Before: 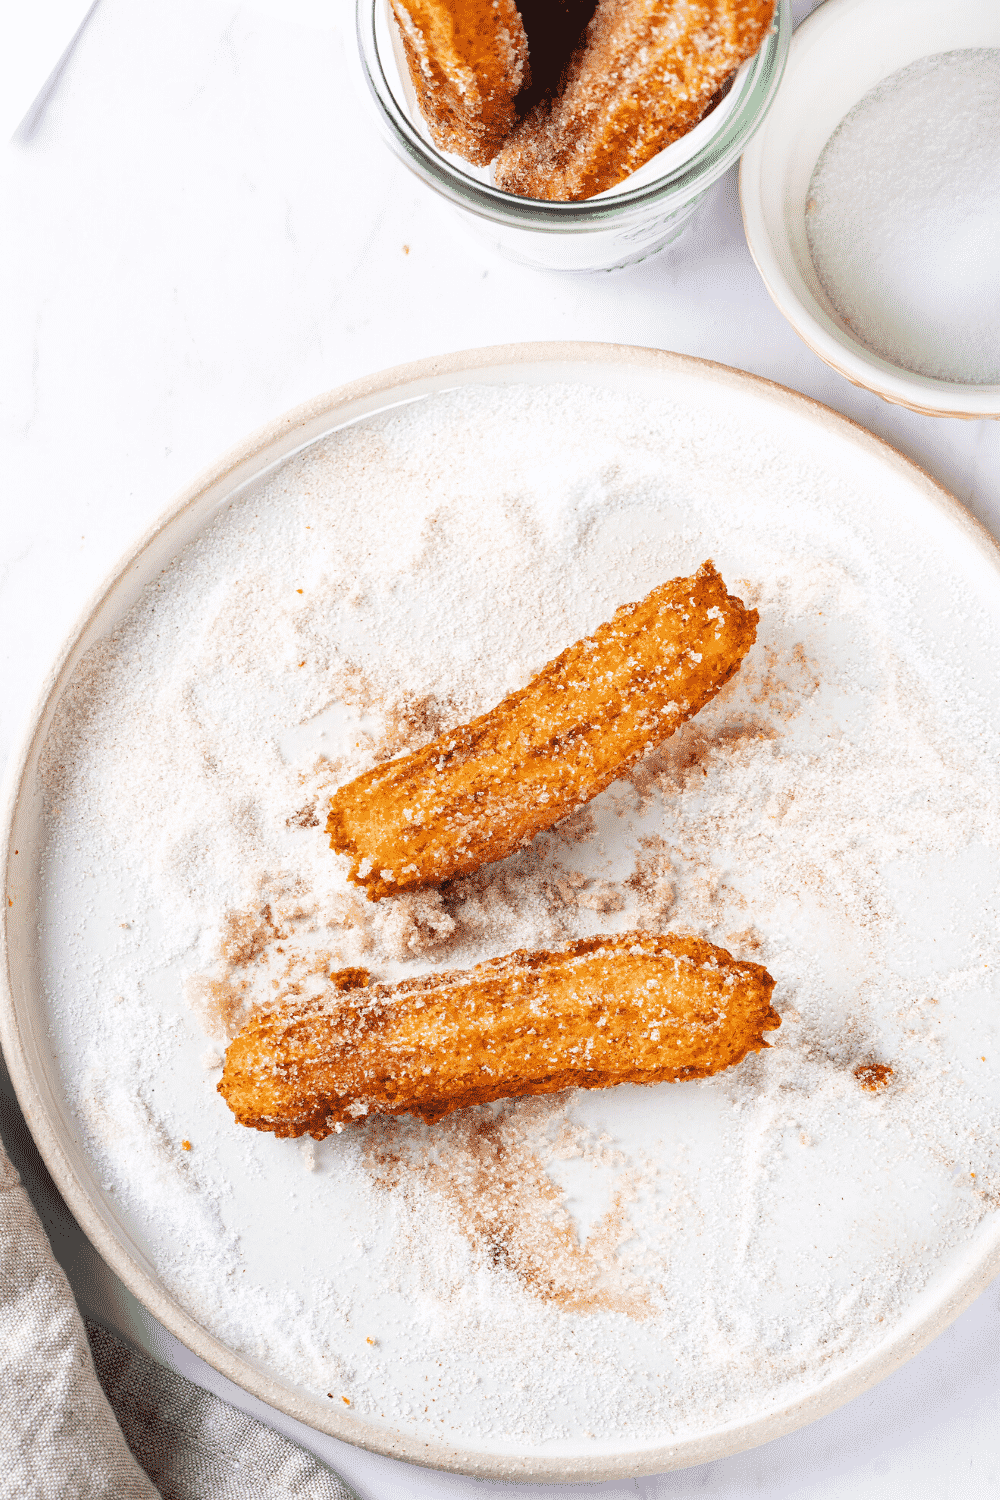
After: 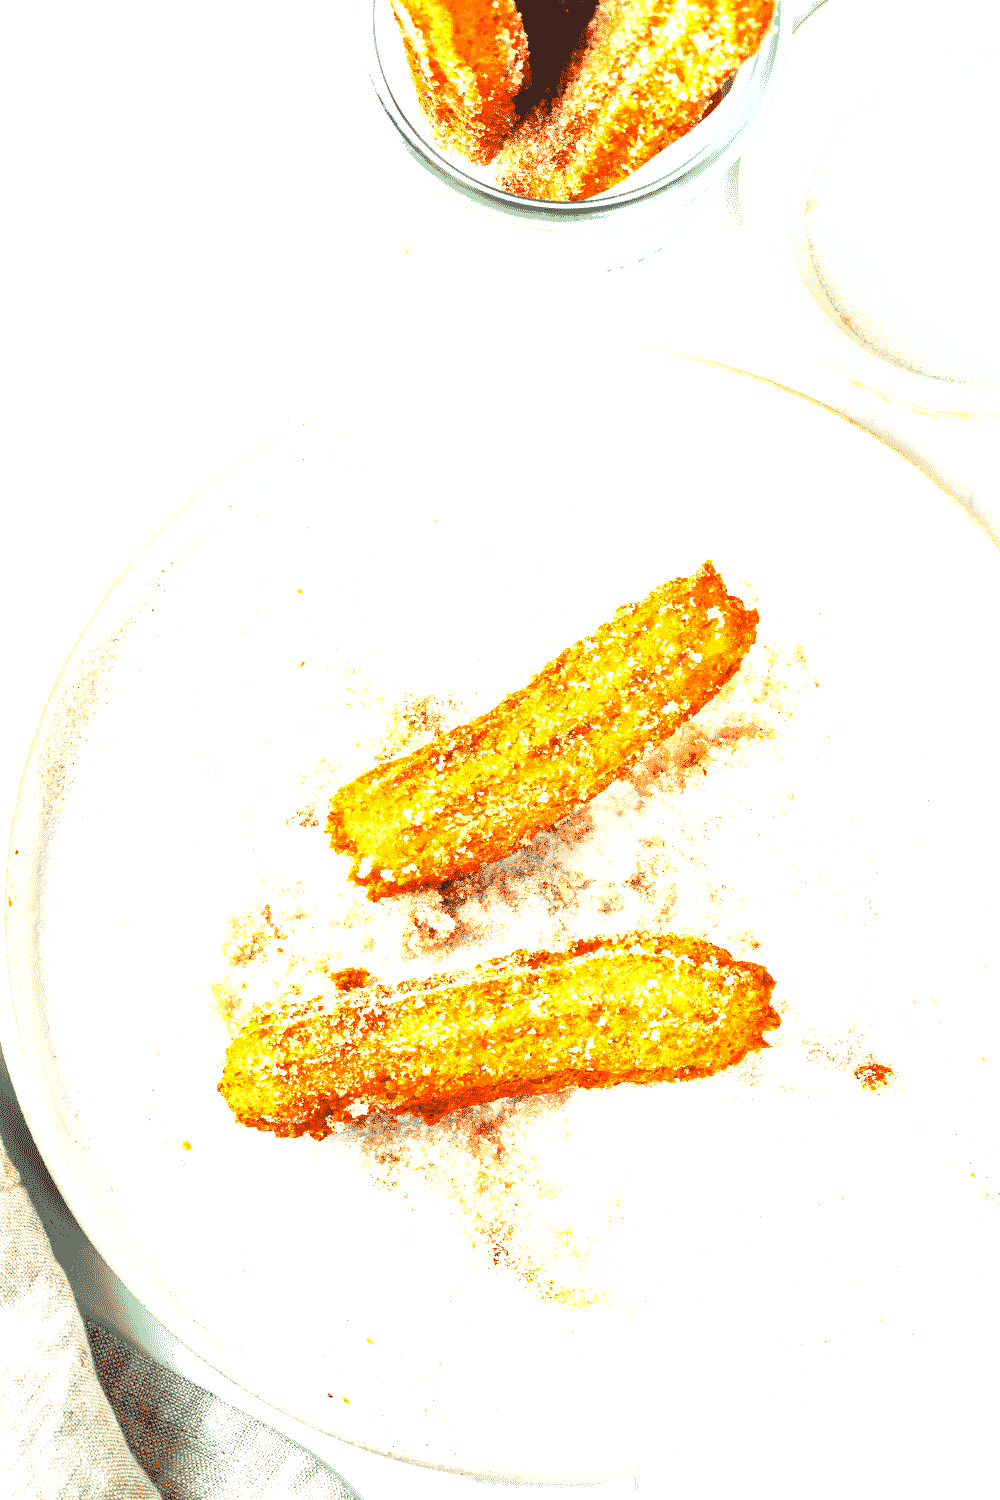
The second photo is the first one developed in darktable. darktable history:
exposure: black level correction 0, exposure 1.472 EV, compensate exposure bias true, compensate highlight preservation false
color correction: highlights a* -7.6, highlights b* 0.985, shadows a* -2.94, saturation 1.44
